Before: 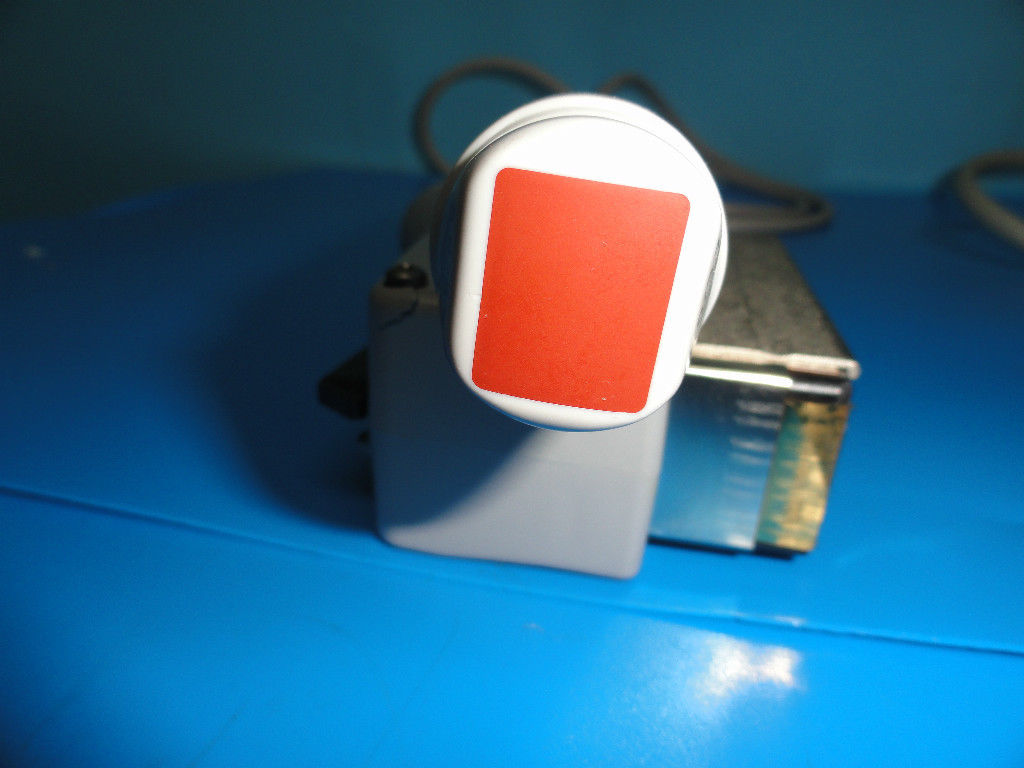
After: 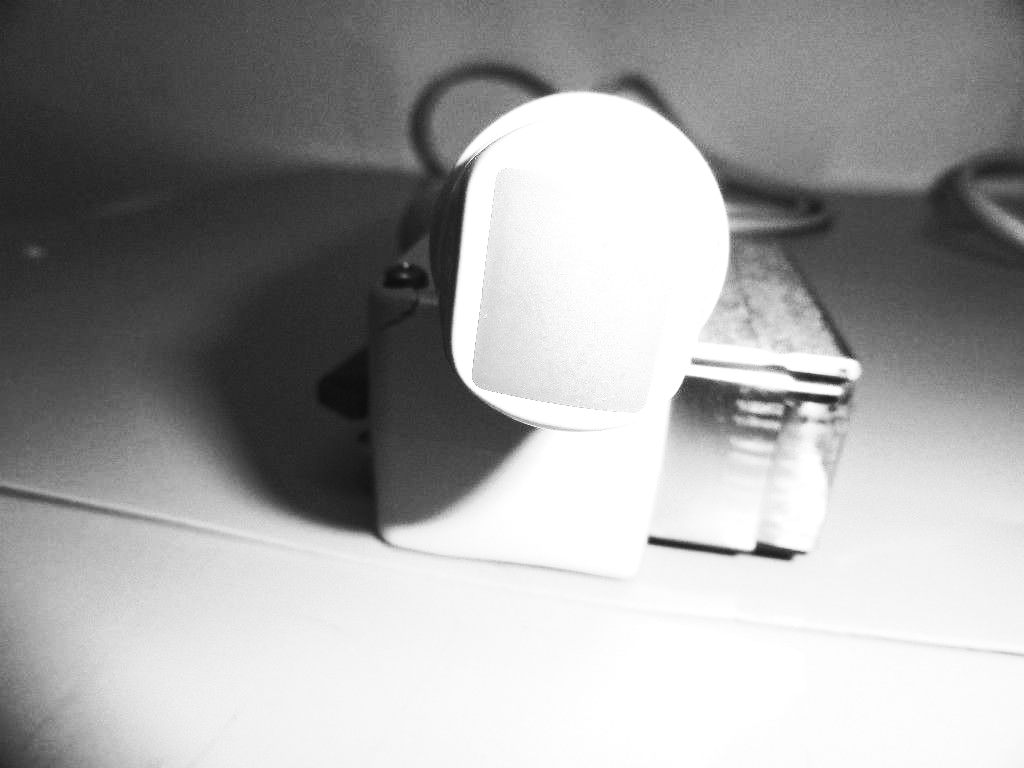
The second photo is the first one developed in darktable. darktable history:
color balance rgb: global offset › luminance 0.71%, perceptual saturation grading › global saturation -11.5%, perceptual brilliance grading › highlights 17.77%, perceptual brilliance grading › mid-tones 31.71%, perceptual brilliance grading › shadows -31.01%, global vibrance 50%
monochrome: a 32, b 64, size 2.3
white balance: red 0.984, blue 1.059
exposure: exposure 1.25 EV, compensate exposure bias true, compensate highlight preservation false
tone curve: curves: ch0 [(0, 0) (0.003, 0.003) (0.011, 0.009) (0.025, 0.022) (0.044, 0.037) (0.069, 0.051) (0.1, 0.079) (0.136, 0.114) (0.177, 0.152) (0.224, 0.212) (0.277, 0.281) (0.335, 0.358) (0.399, 0.459) (0.468, 0.573) (0.543, 0.684) (0.623, 0.779) (0.709, 0.866) (0.801, 0.949) (0.898, 0.98) (1, 1)], preserve colors none
